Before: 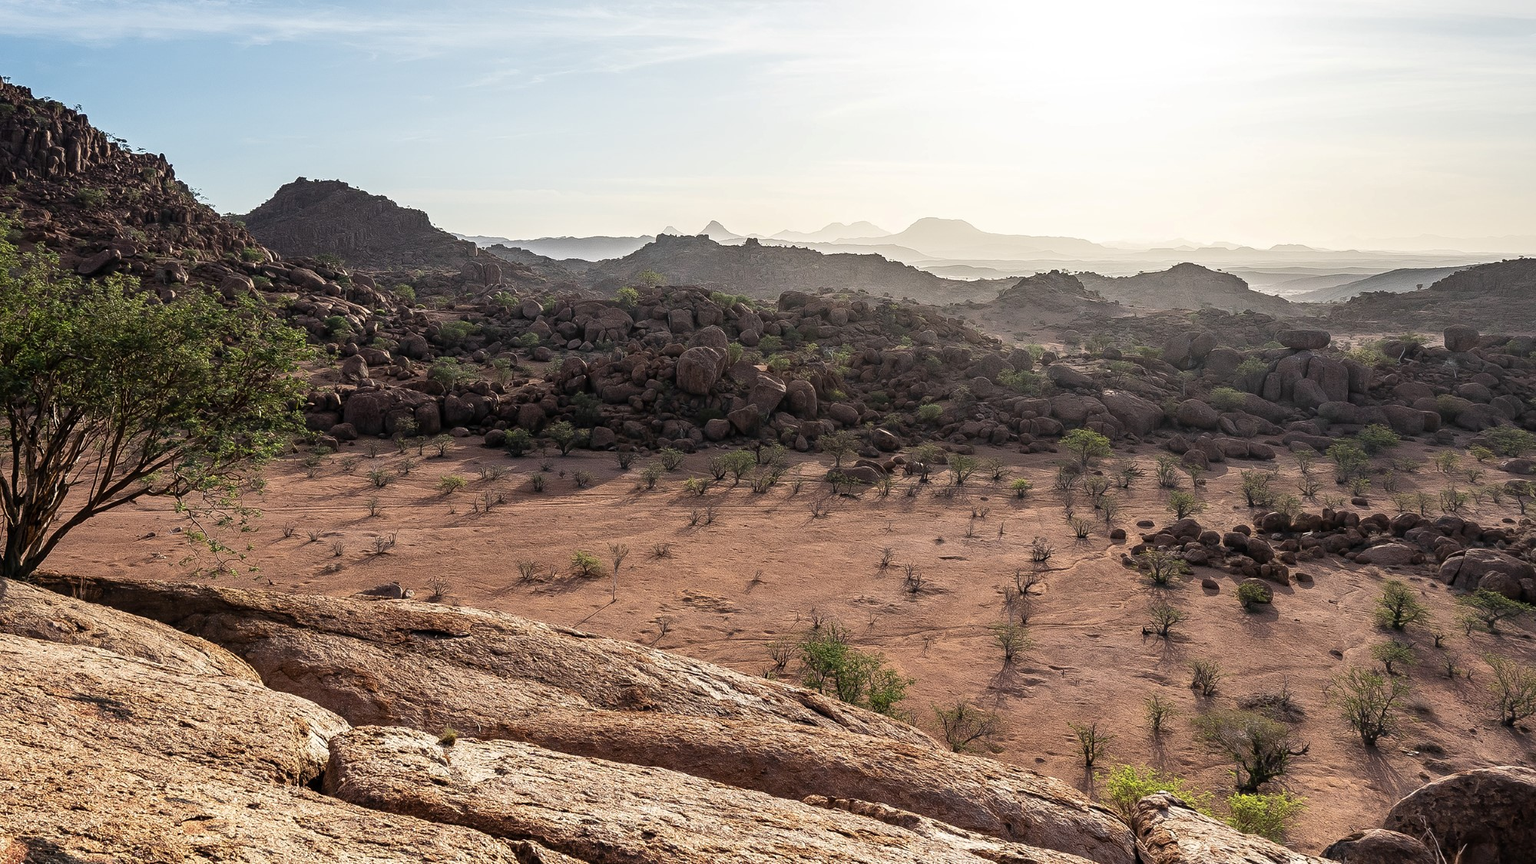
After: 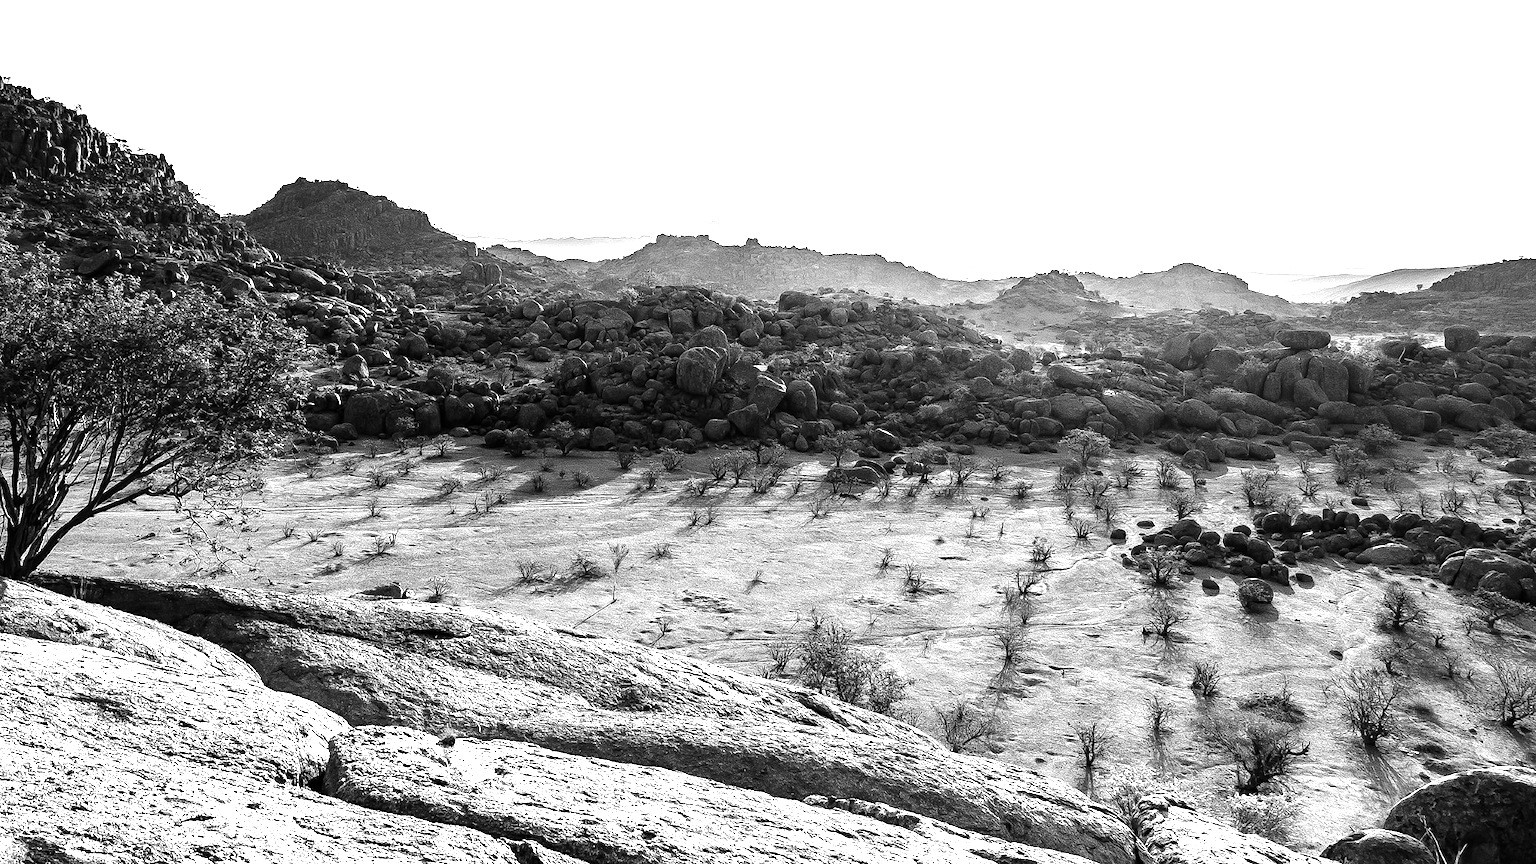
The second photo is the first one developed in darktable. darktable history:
monochrome: a -6.99, b 35.61, size 1.4
exposure: exposure 0.6 EV, compensate highlight preservation false
tone equalizer: -8 EV -1.08 EV, -7 EV -1.01 EV, -6 EV -0.867 EV, -5 EV -0.578 EV, -3 EV 0.578 EV, -2 EV 0.867 EV, -1 EV 1.01 EV, +0 EV 1.08 EV, edges refinement/feathering 500, mask exposure compensation -1.57 EV, preserve details no
